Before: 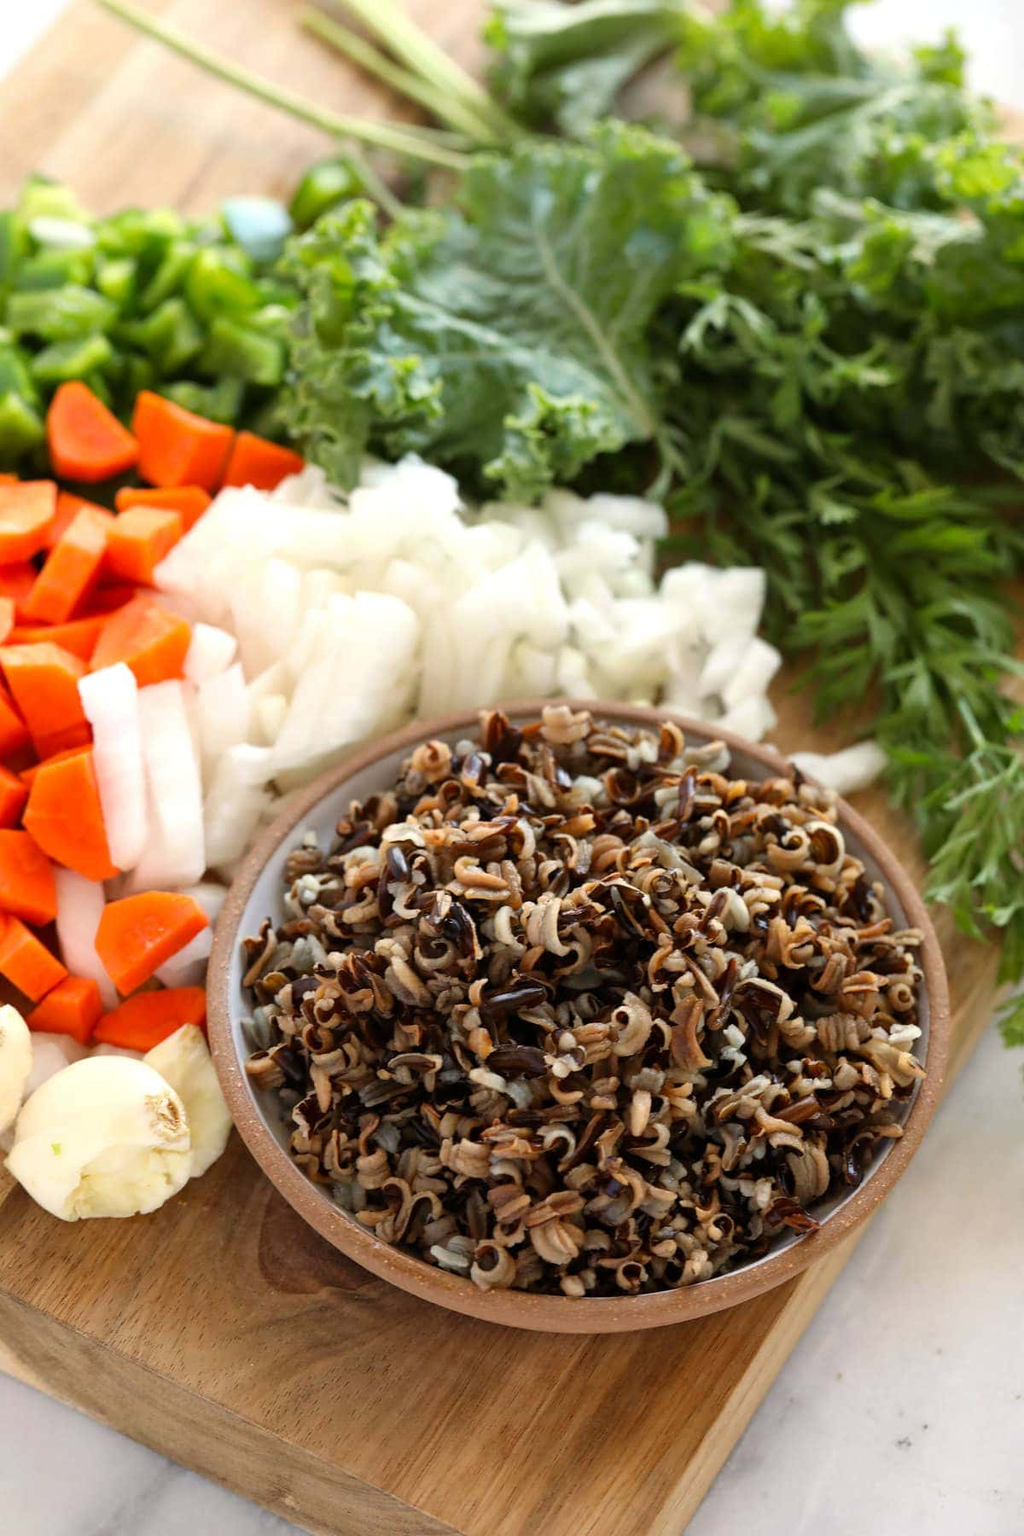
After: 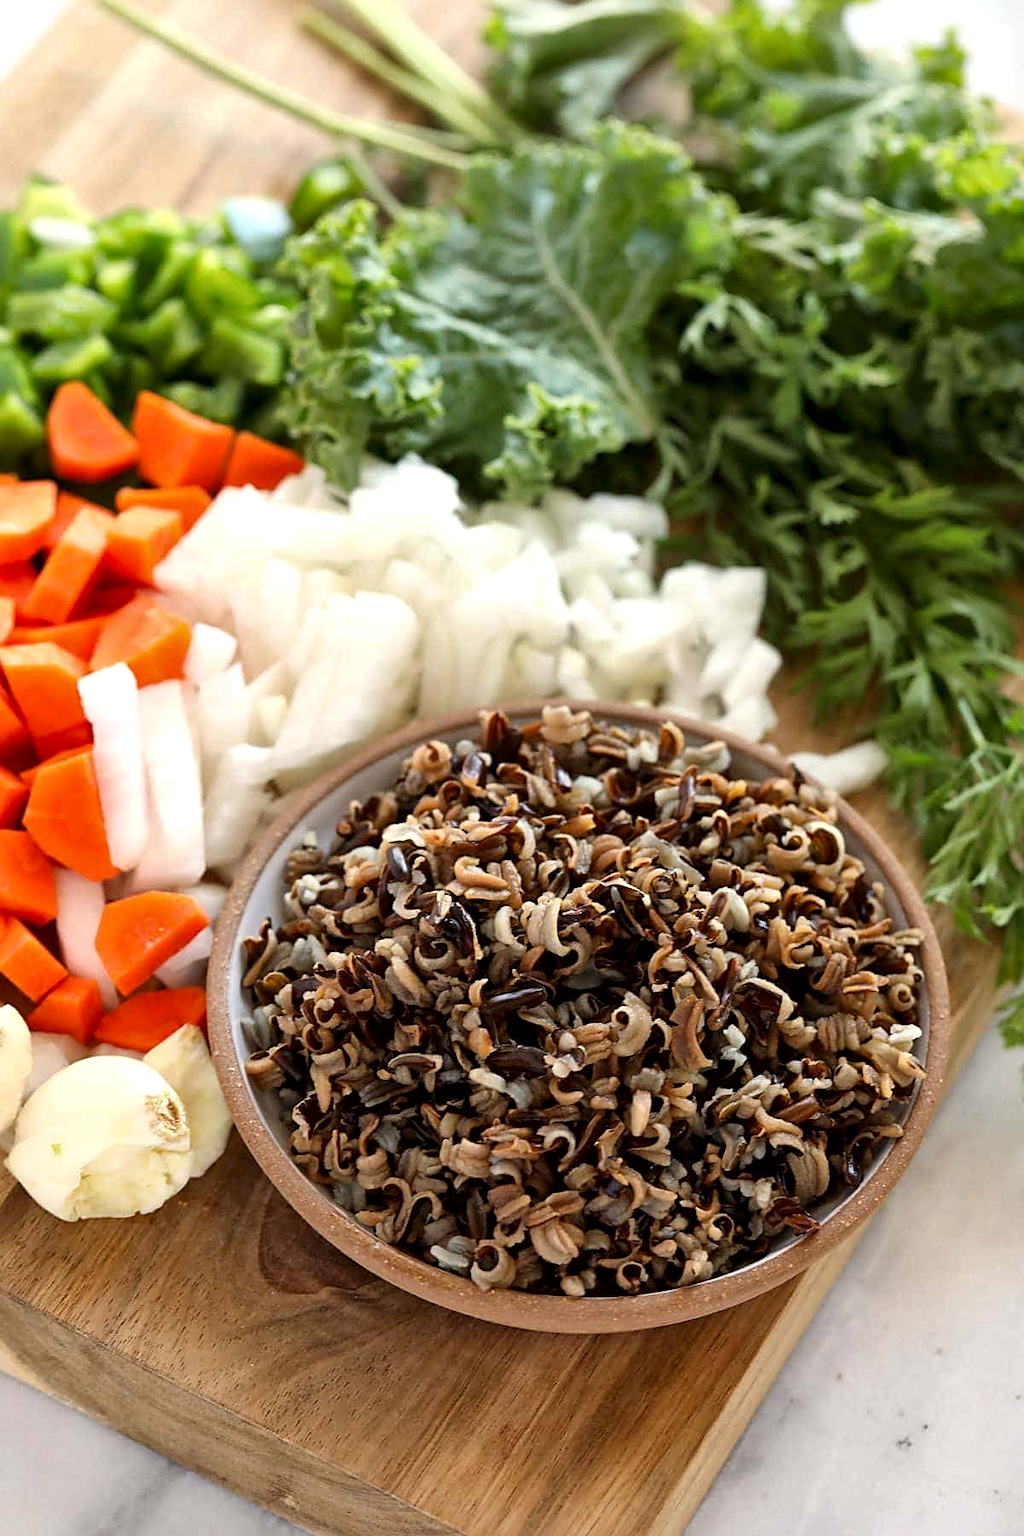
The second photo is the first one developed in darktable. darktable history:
sharpen: on, module defaults
local contrast: mode bilateral grid, contrast 20, coarseness 51, detail 141%, midtone range 0.2
